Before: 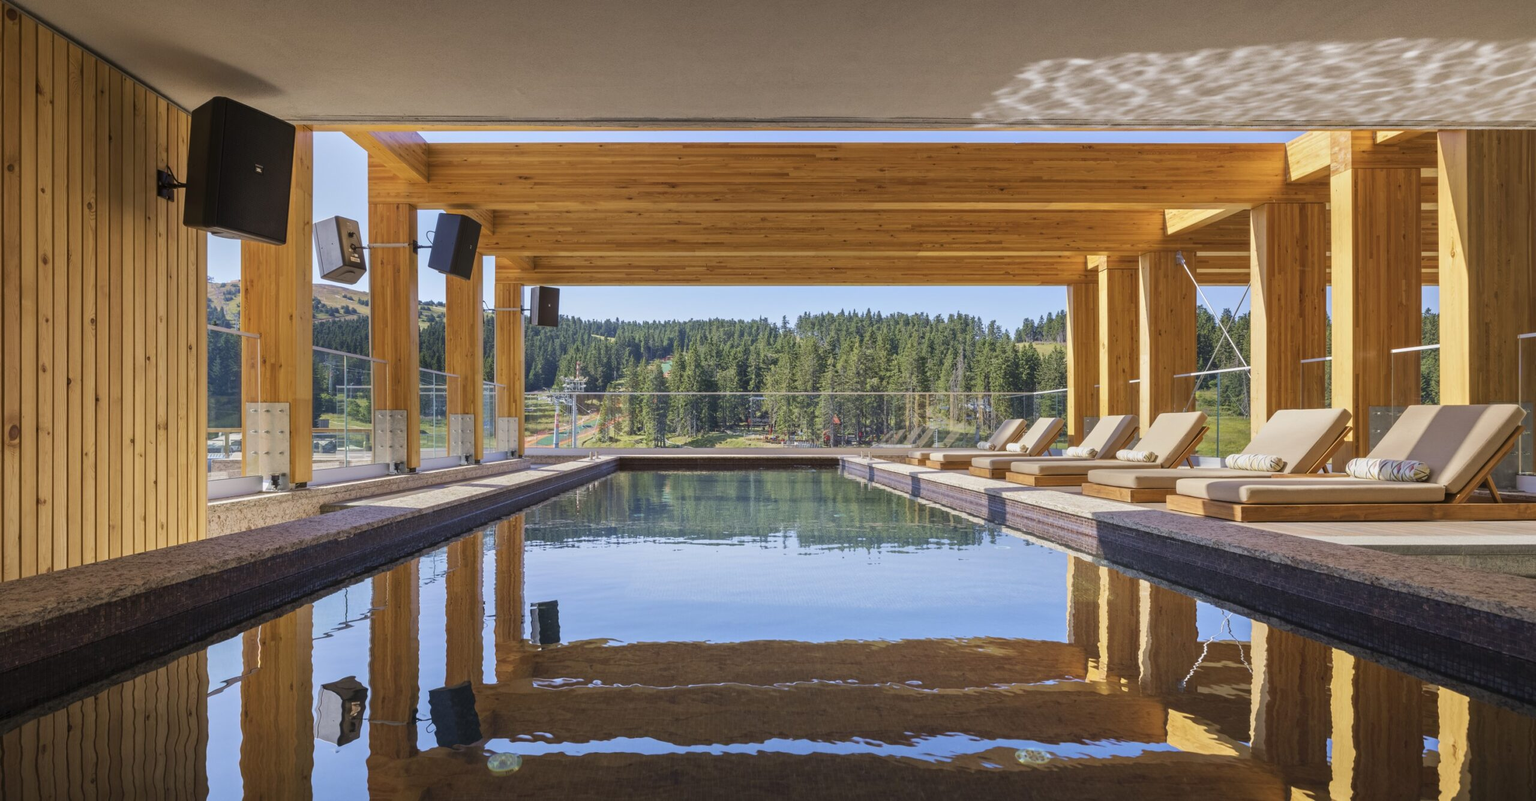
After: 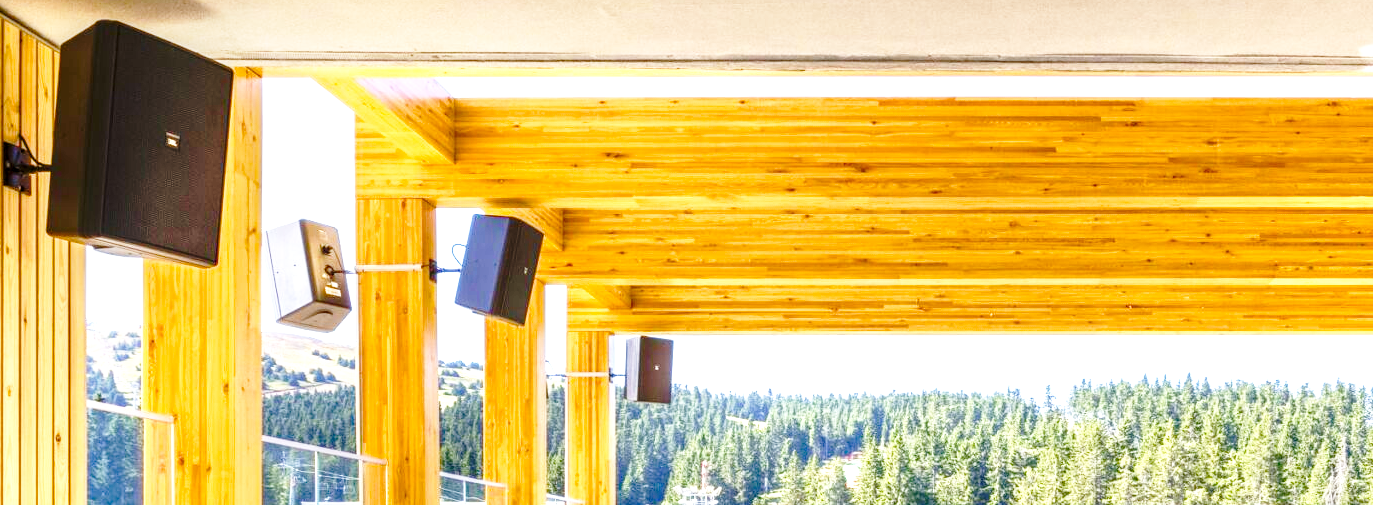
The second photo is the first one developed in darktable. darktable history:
crop: left 10.121%, top 10.631%, right 36.218%, bottom 51.526%
color balance rgb: perceptual saturation grading › global saturation 35%, perceptual saturation grading › highlights -25%, perceptual saturation grading › shadows 50%
local contrast: detail 130%
base curve: curves: ch0 [(0, 0) (0.036, 0.037) (0.121, 0.228) (0.46, 0.76) (0.859, 0.983) (1, 1)], preserve colors none
exposure: black level correction 0.001, exposure 1.3 EV, compensate highlight preservation false
